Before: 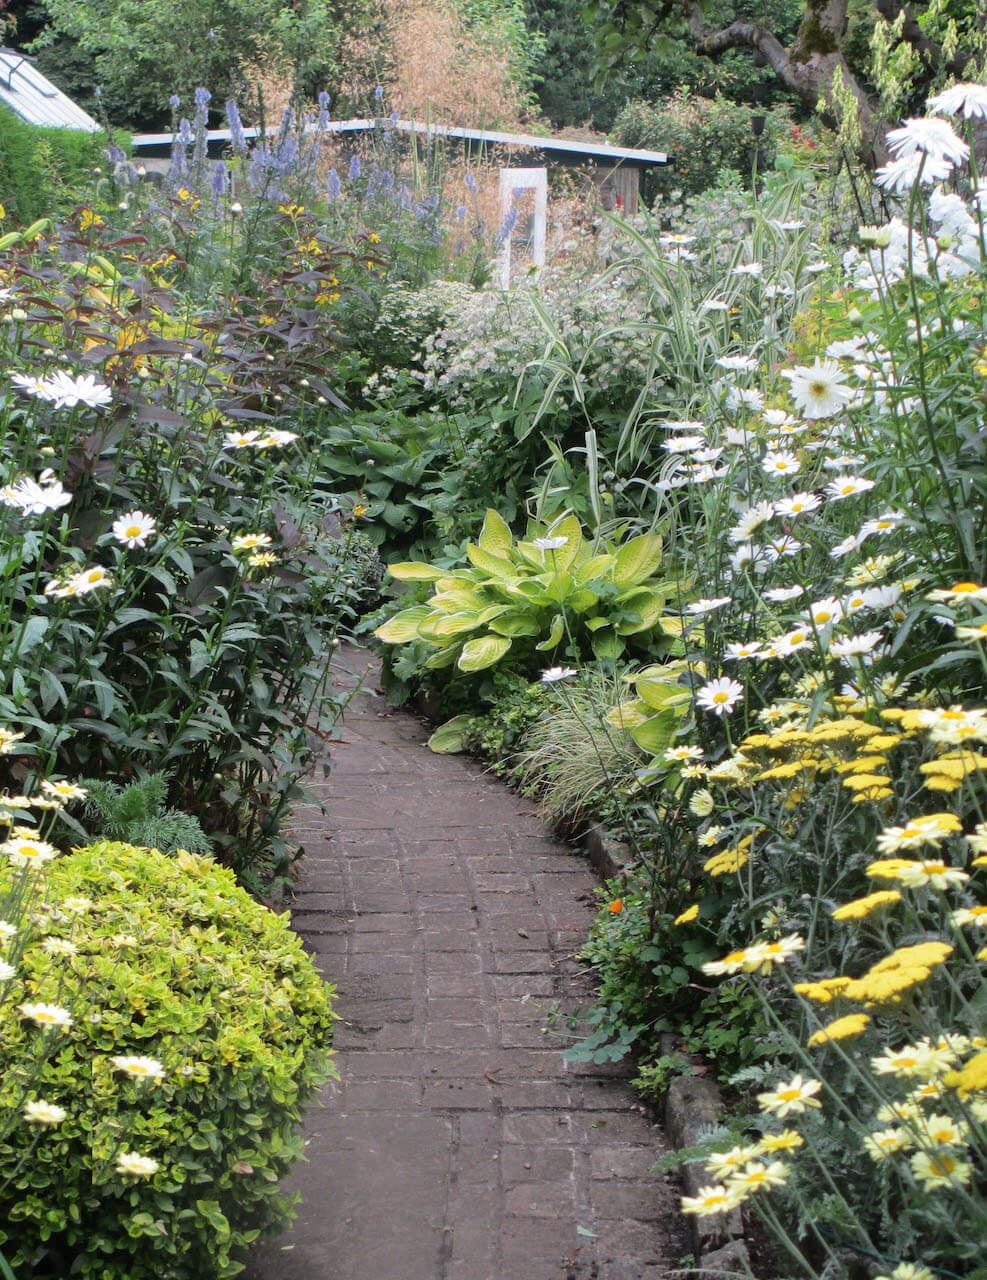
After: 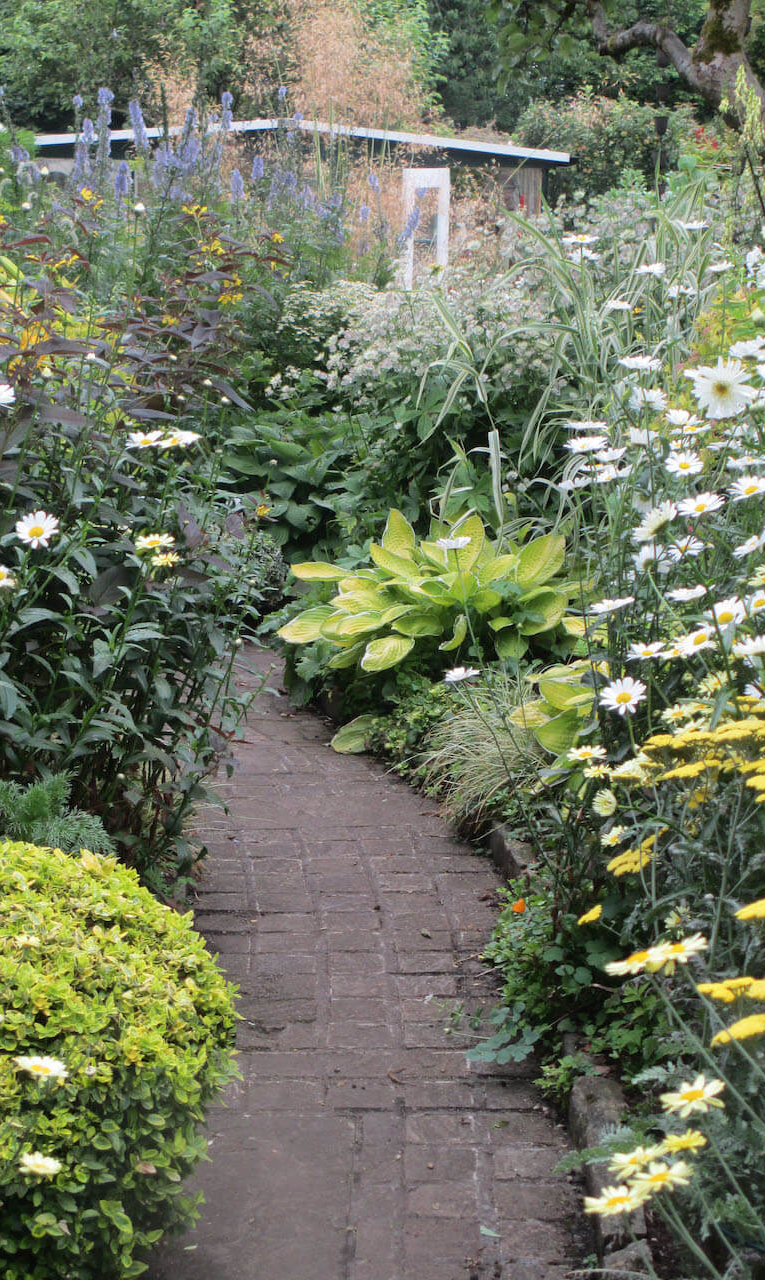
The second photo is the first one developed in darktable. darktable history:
crop: left 9.903%, right 12.51%
contrast brightness saturation: saturation -0.031
